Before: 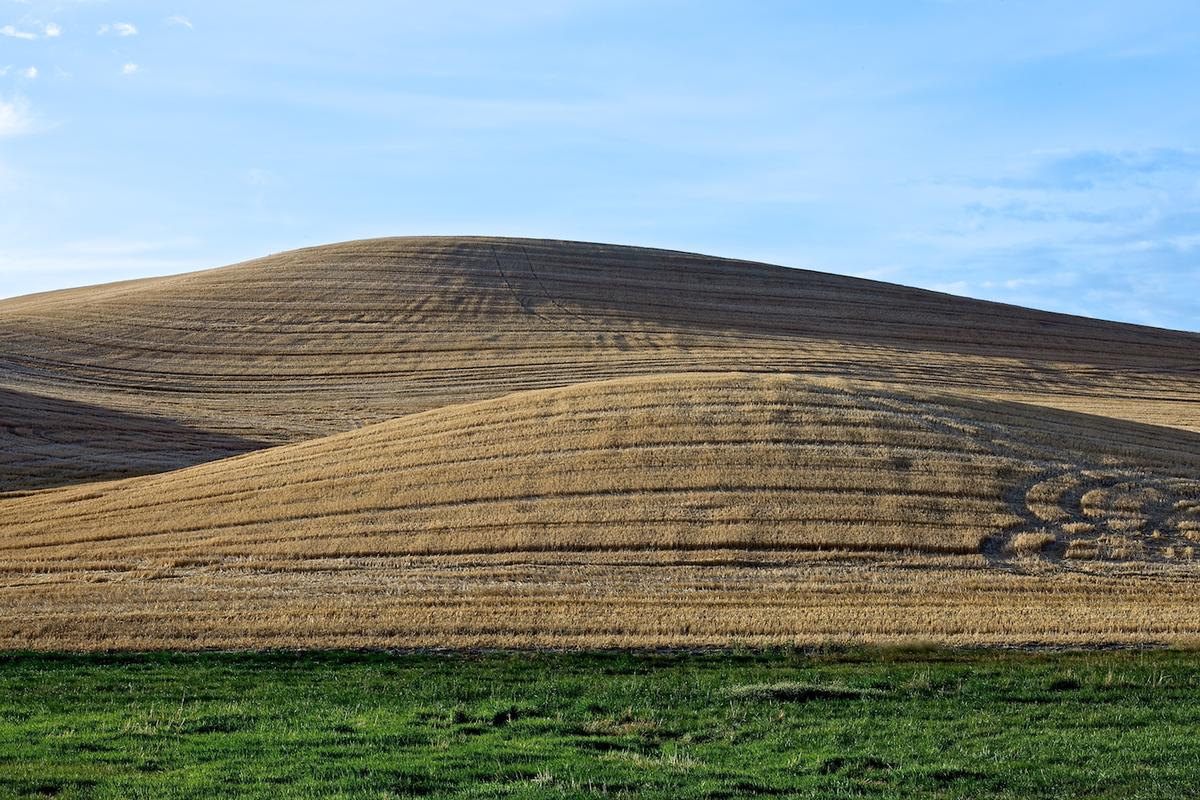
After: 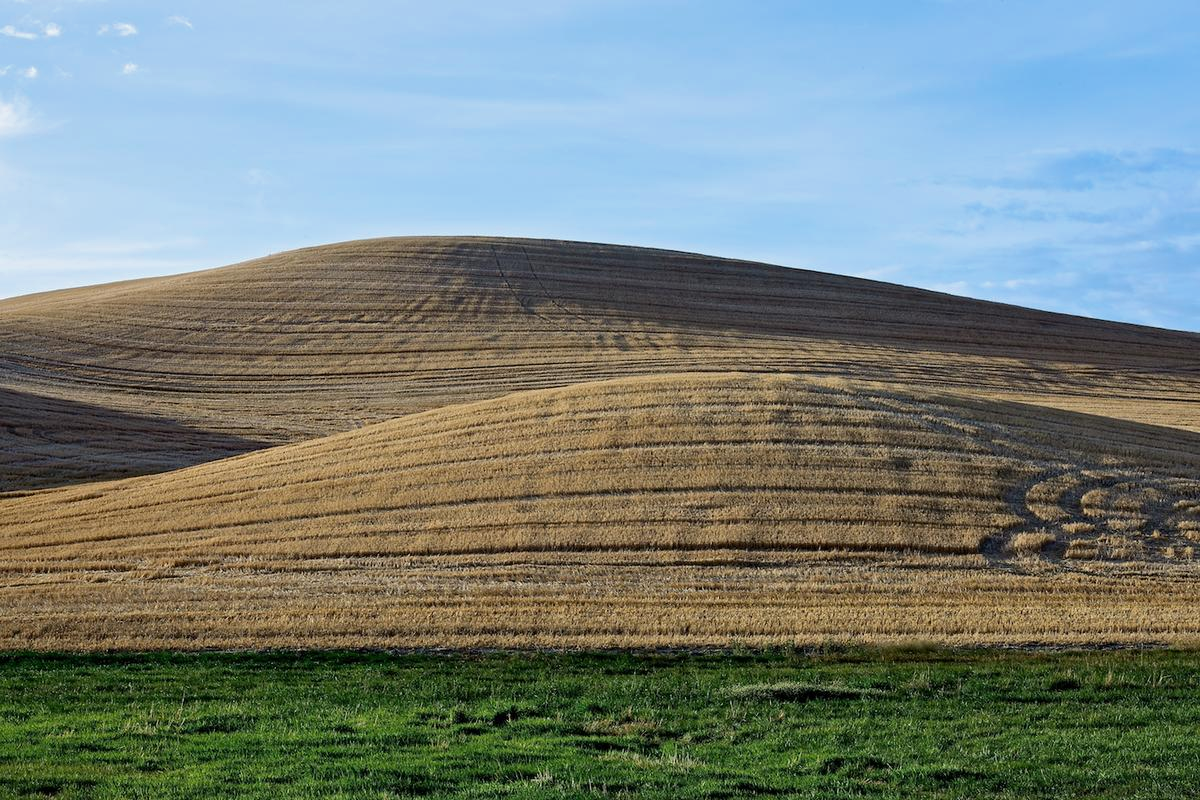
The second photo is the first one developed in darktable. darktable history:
shadows and highlights: shadows -20, white point adjustment -2, highlights -35
exposure: compensate highlight preservation false
